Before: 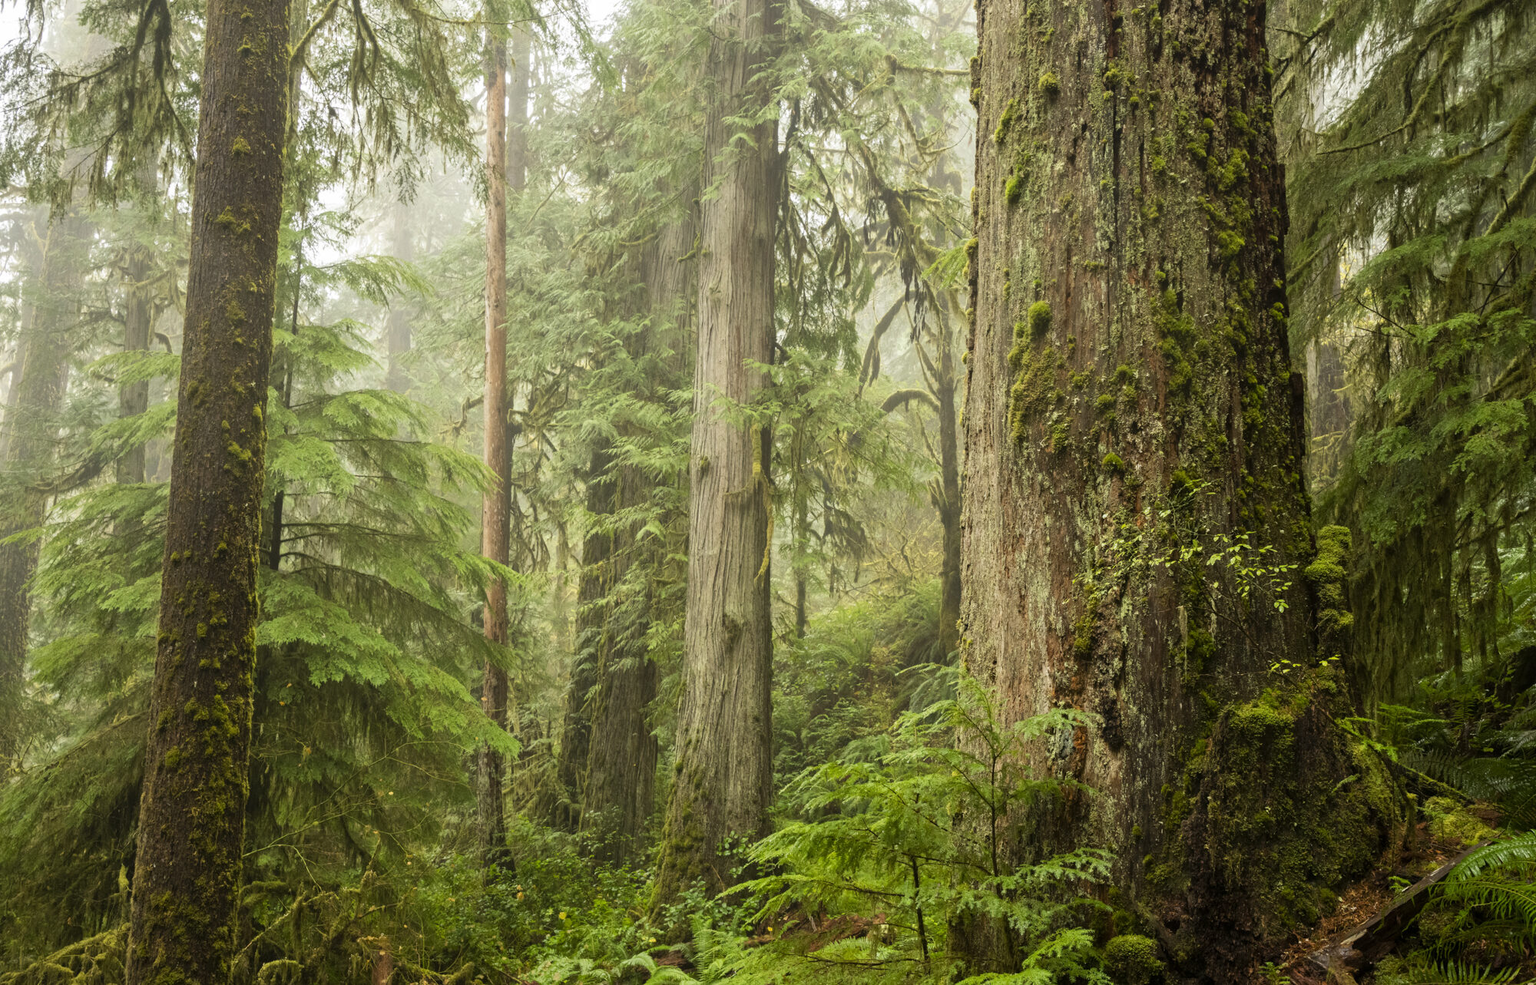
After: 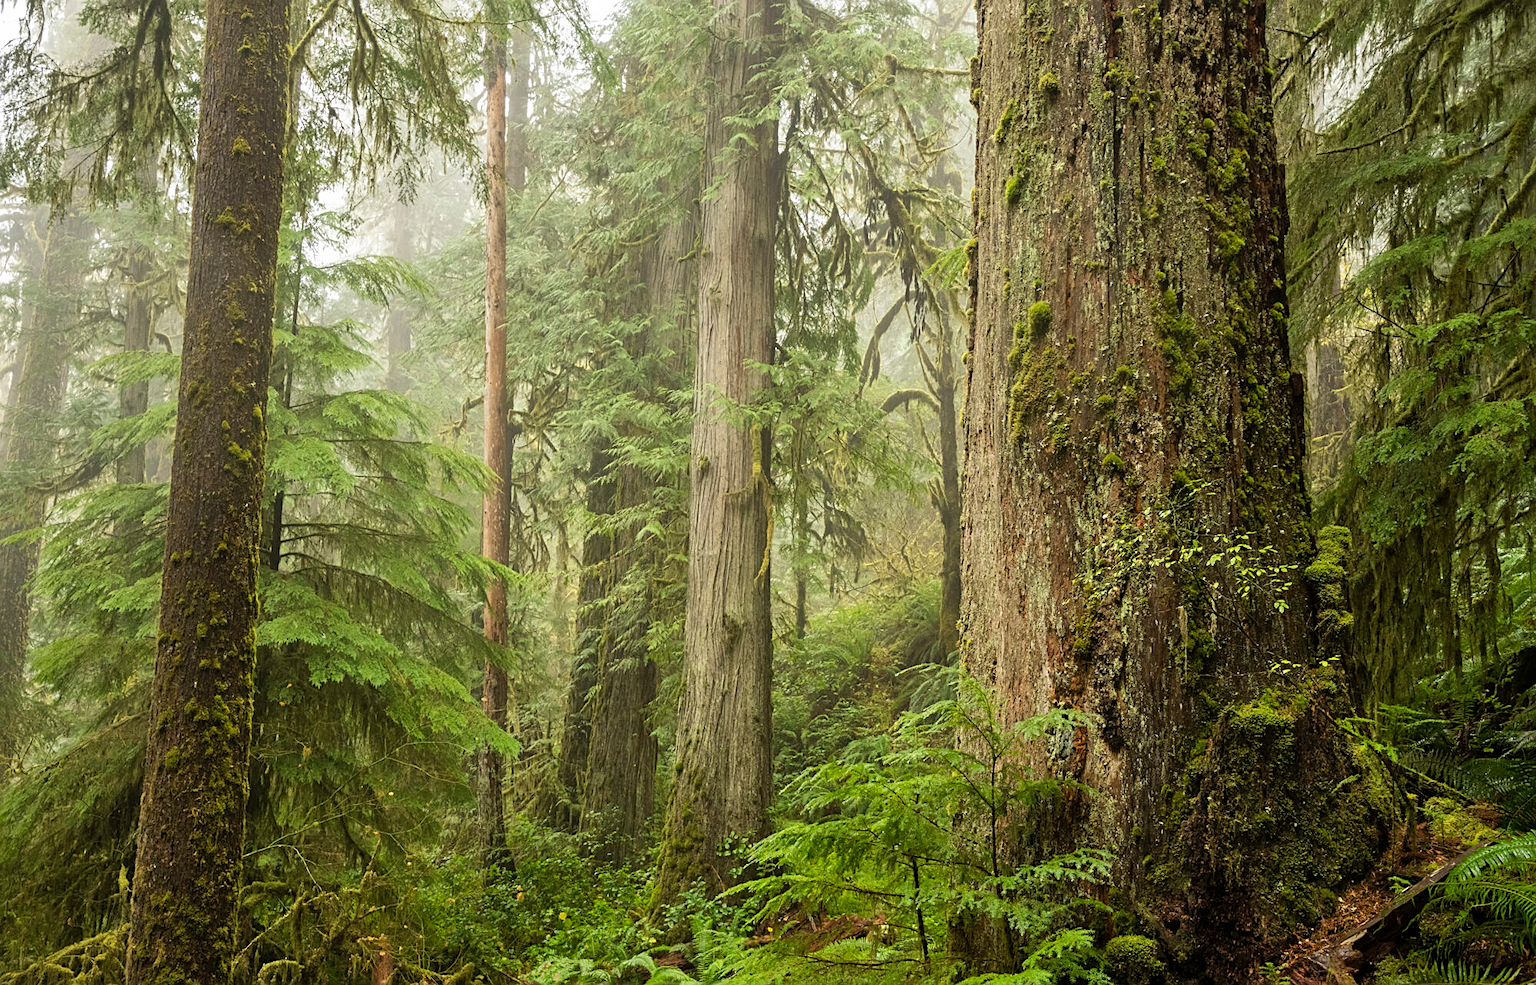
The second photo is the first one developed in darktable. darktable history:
shadows and highlights: shadows 32, highlights -32, soften with gaussian
sharpen: on, module defaults
